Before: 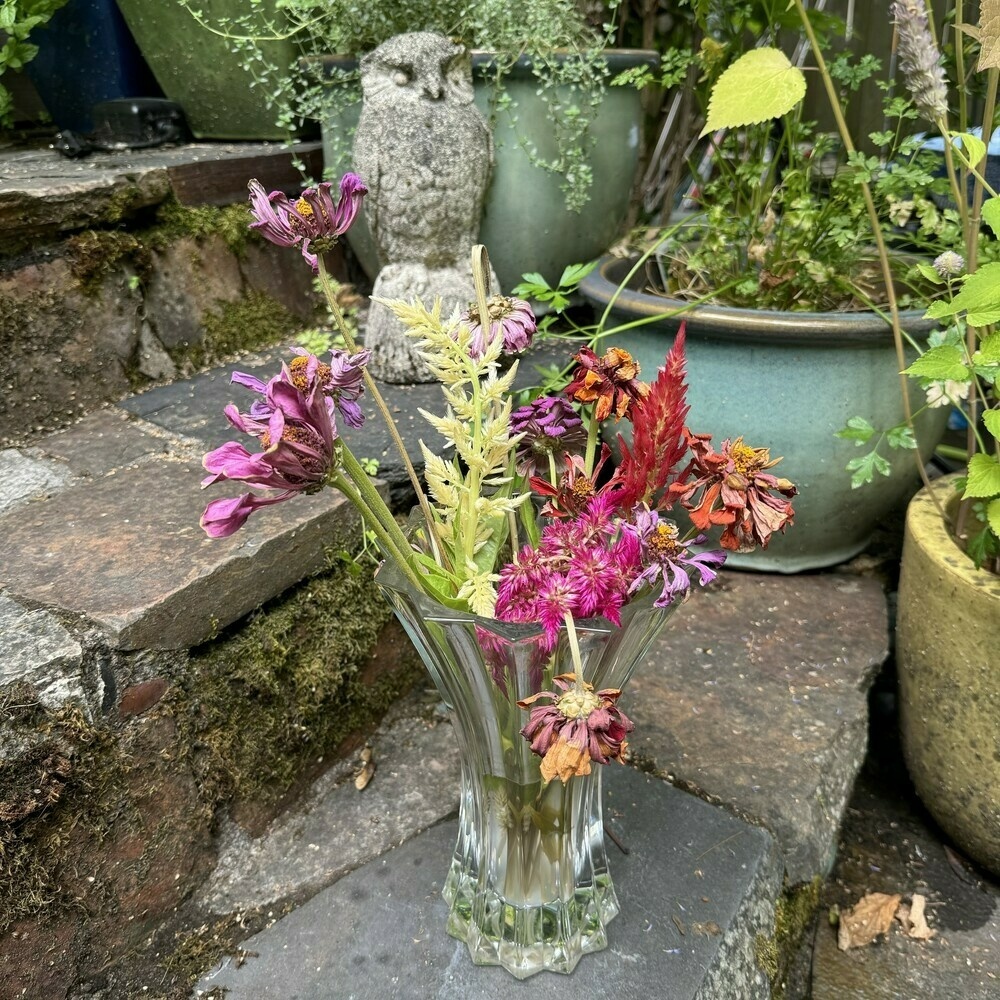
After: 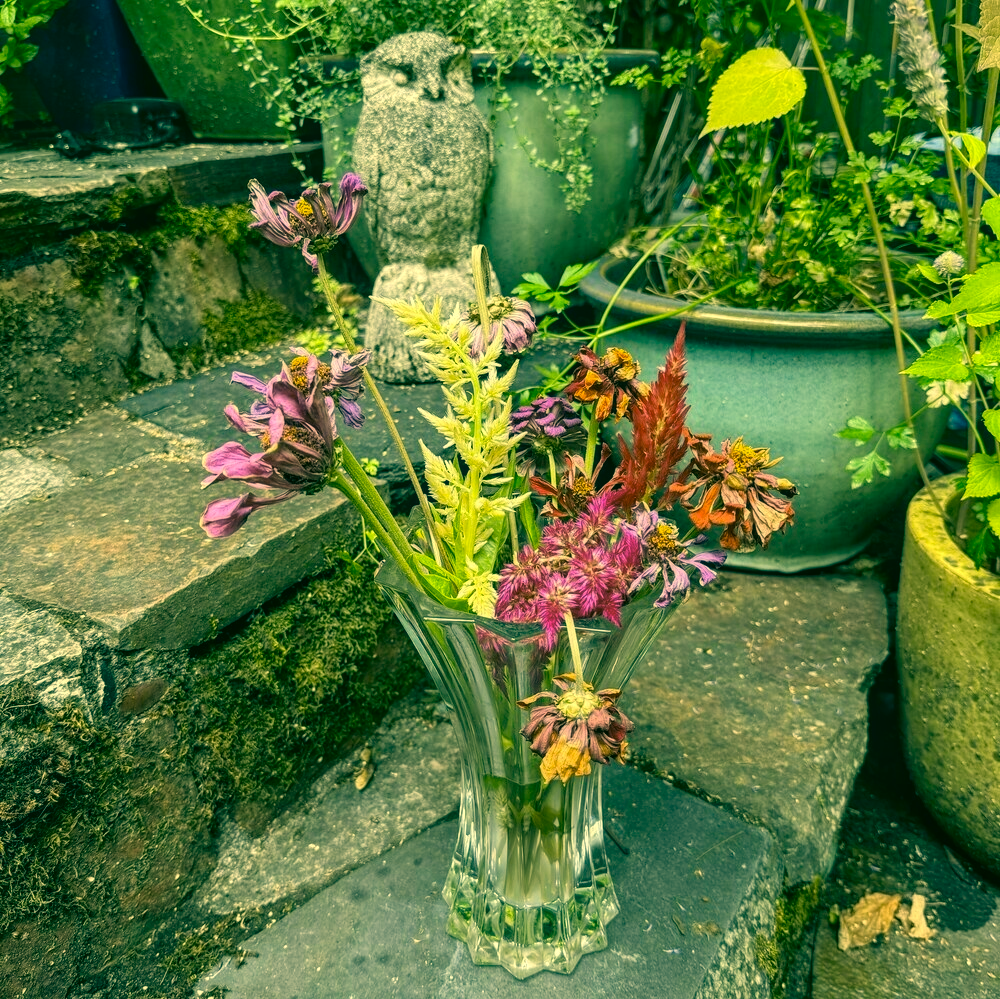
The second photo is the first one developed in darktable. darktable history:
color correction: highlights a* 1.83, highlights b* 34.02, shadows a* -36.68, shadows b* -5.48
local contrast: on, module defaults
crop: bottom 0.071%
